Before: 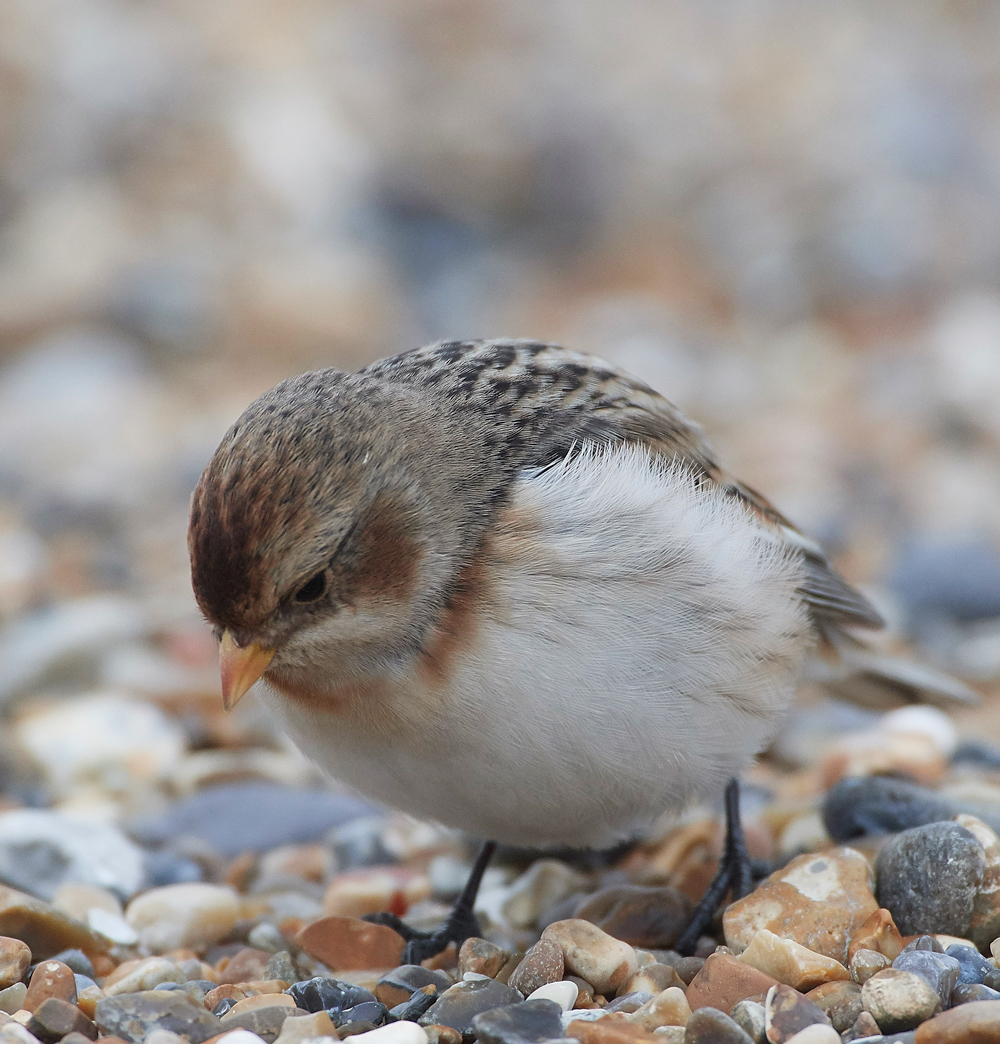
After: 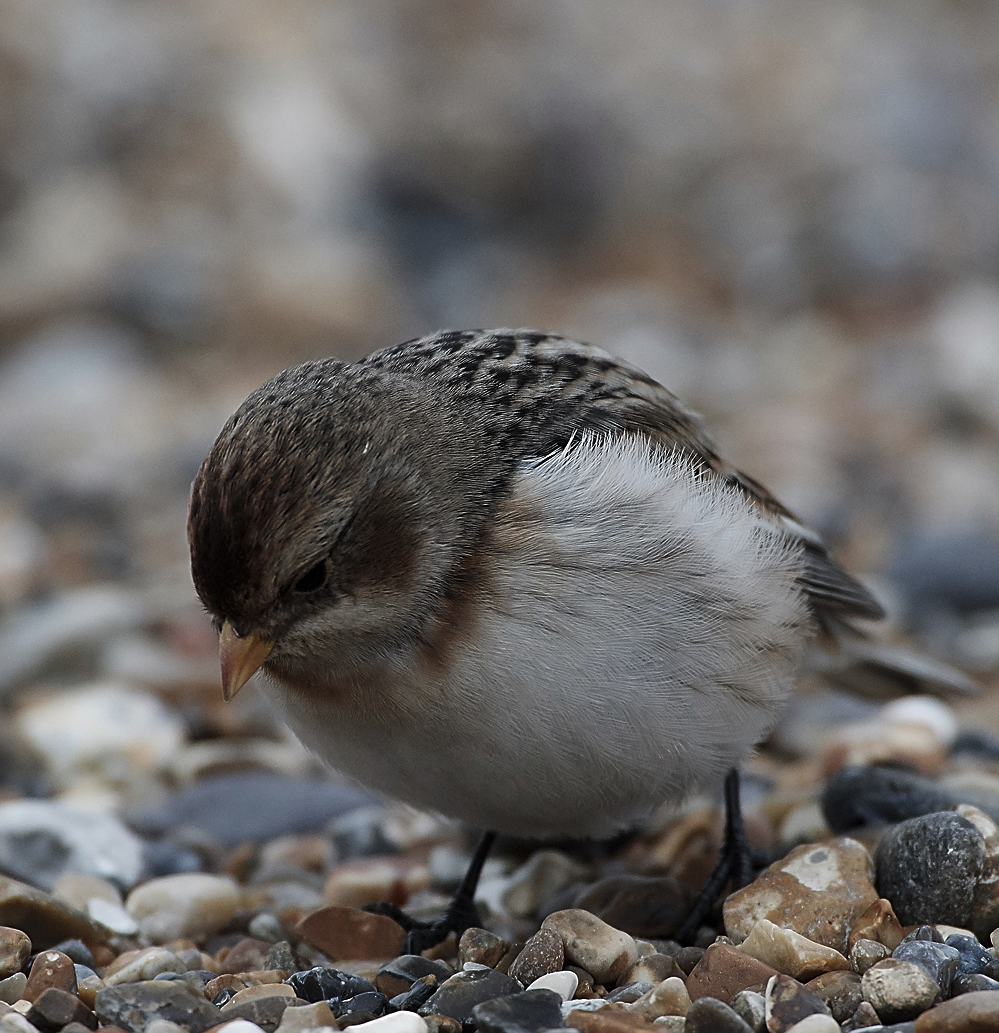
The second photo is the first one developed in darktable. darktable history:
crop: top 1.049%, right 0.001%
levels: levels [0, 0.618, 1]
sharpen: on, module defaults
